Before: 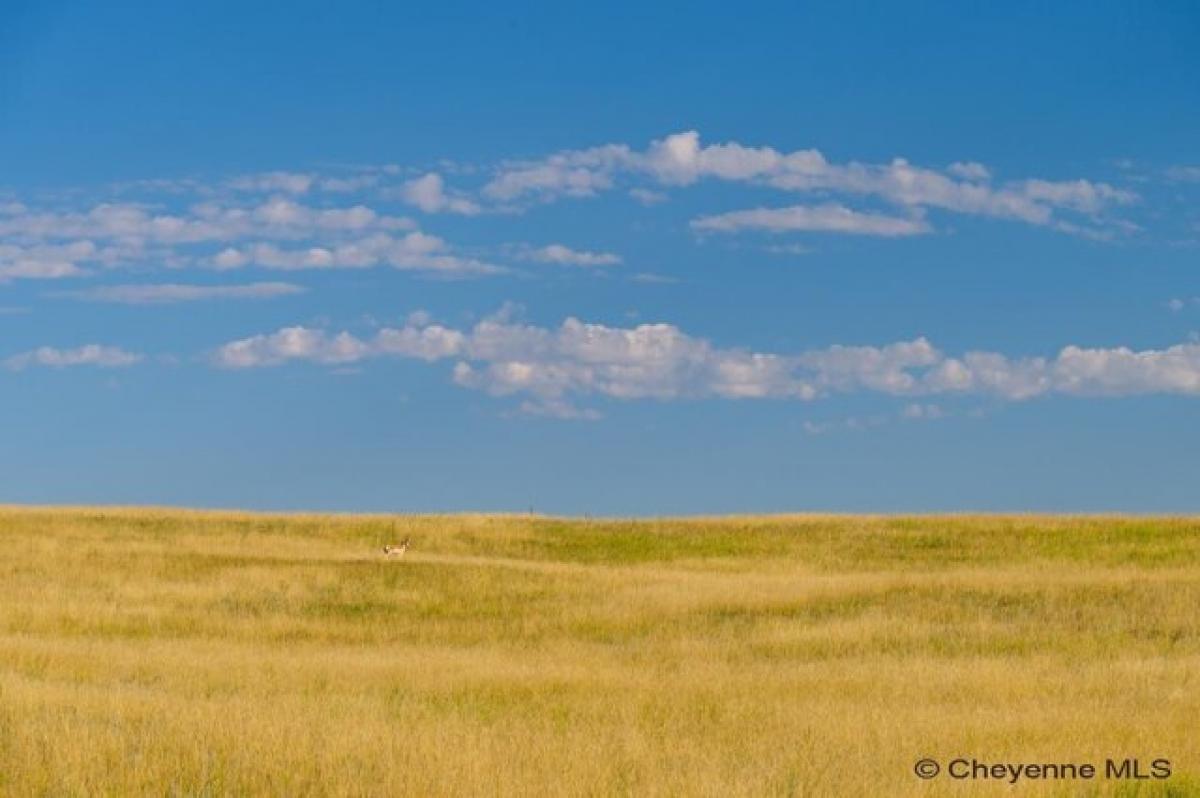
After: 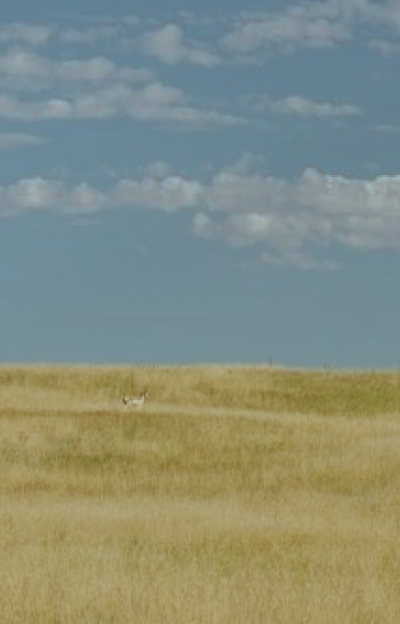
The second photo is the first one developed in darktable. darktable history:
contrast brightness saturation: contrast -0.266, saturation -0.427
shadows and highlights: shadows 37.2, highlights -27.85, soften with gaussian
color correction: highlights a* -14.66, highlights b* -16.99, shadows a* 10.7, shadows b* 29.81
crop and rotate: left 21.761%, top 18.728%, right 44.833%, bottom 3.002%
